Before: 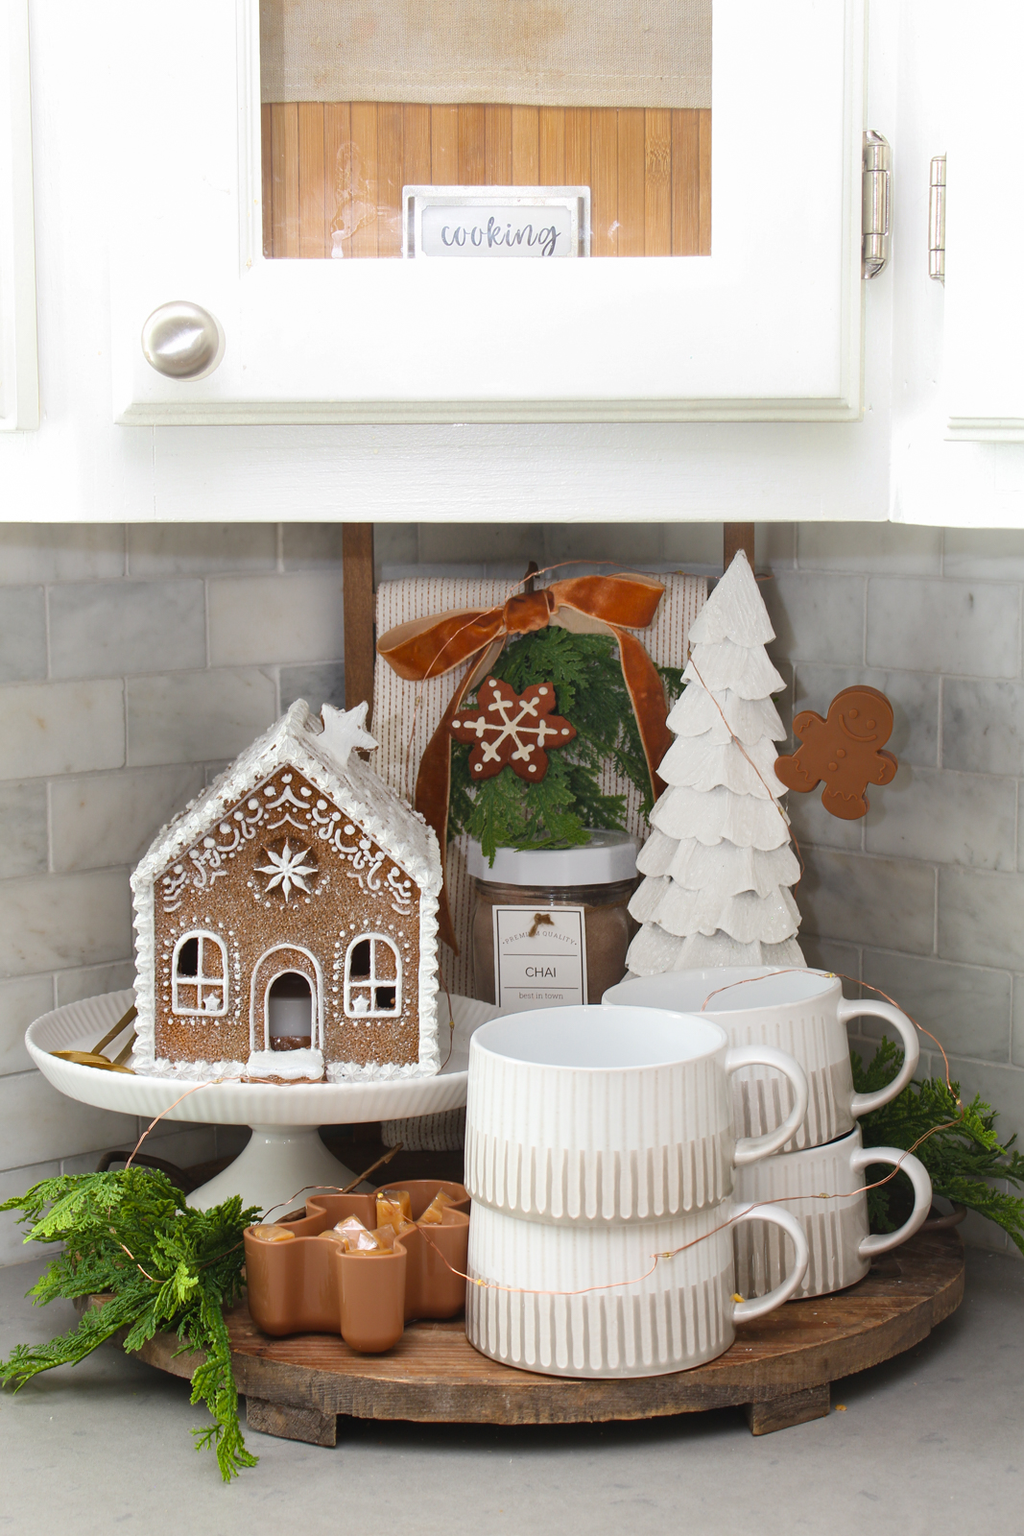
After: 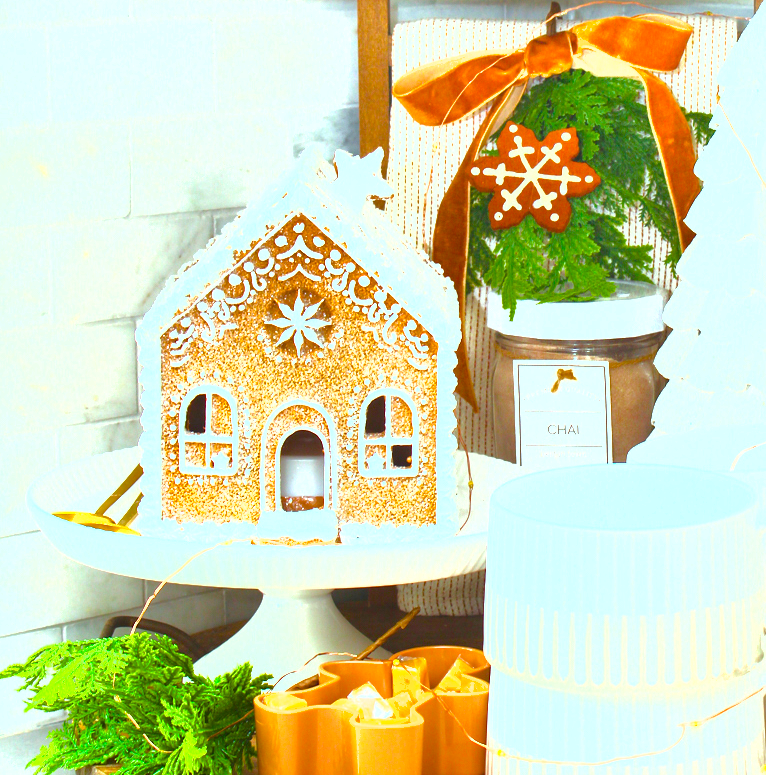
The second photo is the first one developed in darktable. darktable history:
levels: levels [0, 0.492, 0.984]
shadows and highlights: shadows -20.59, white point adjustment -1.96, highlights -34.83
crop: top 36.495%, right 28.137%, bottom 15.044%
exposure: black level correction 0, exposure 1.954 EV, compensate highlight preservation false
color balance rgb: highlights gain › luminance 15.541%, highlights gain › chroma 3.894%, highlights gain › hue 210.97°, linear chroma grading › global chroma 41.808%, perceptual saturation grading › global saturation 20.621%, perceptual saturation grading › highlights -19.906%, perceptual saturation grading › shadows 29.888%, global vibrance 20%
